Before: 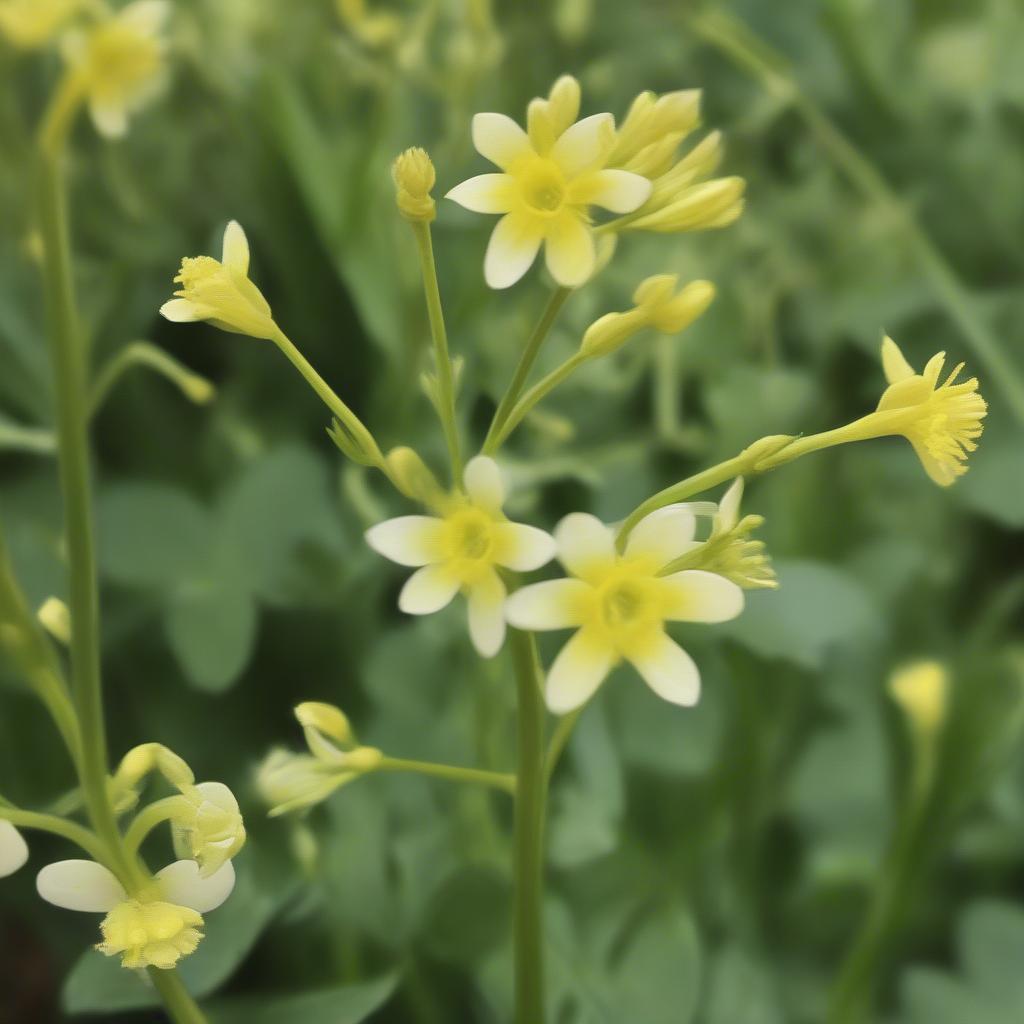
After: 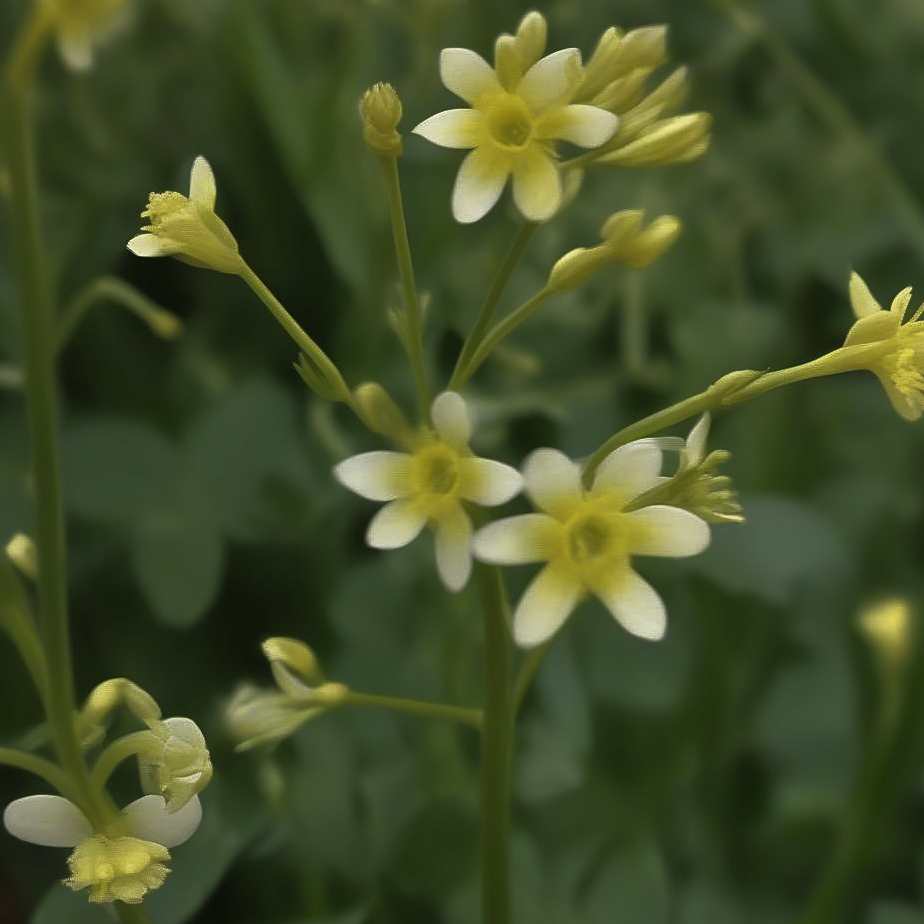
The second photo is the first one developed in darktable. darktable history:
crop: left 3.305%, top 6.436%, right 6.389%, bottom 3.258%
base curve: curves: ch0 [(0, 0) (0.564, 0.291) (0.802, 0.731) (1, 1)]
sharpen: amount 0.2
